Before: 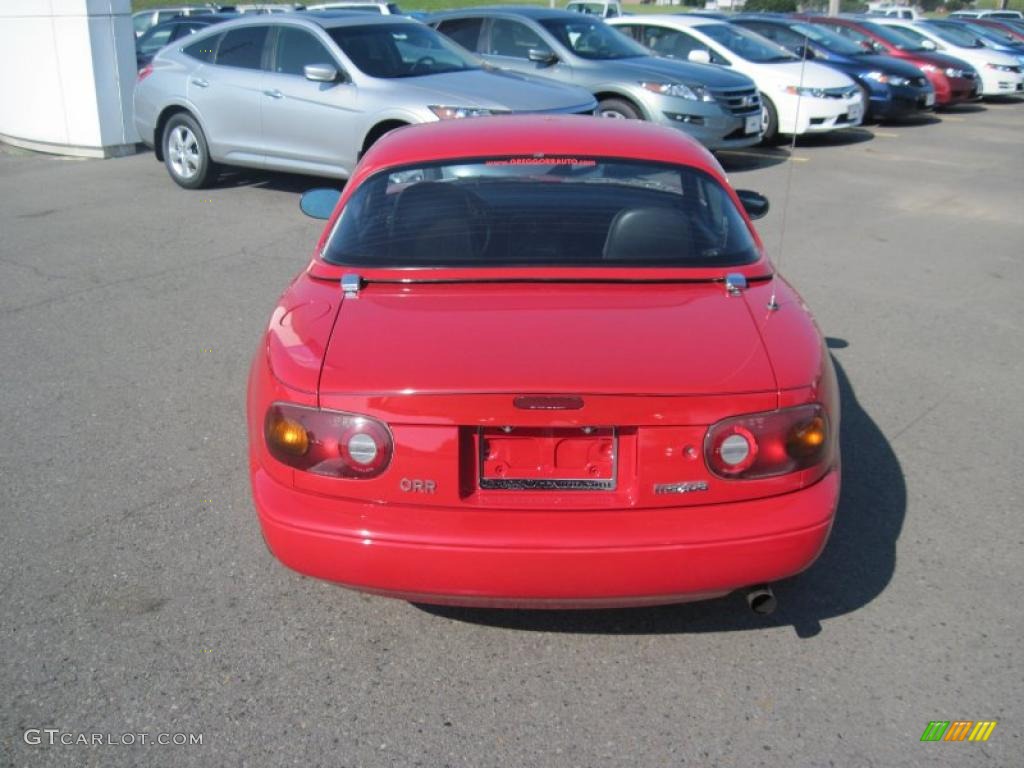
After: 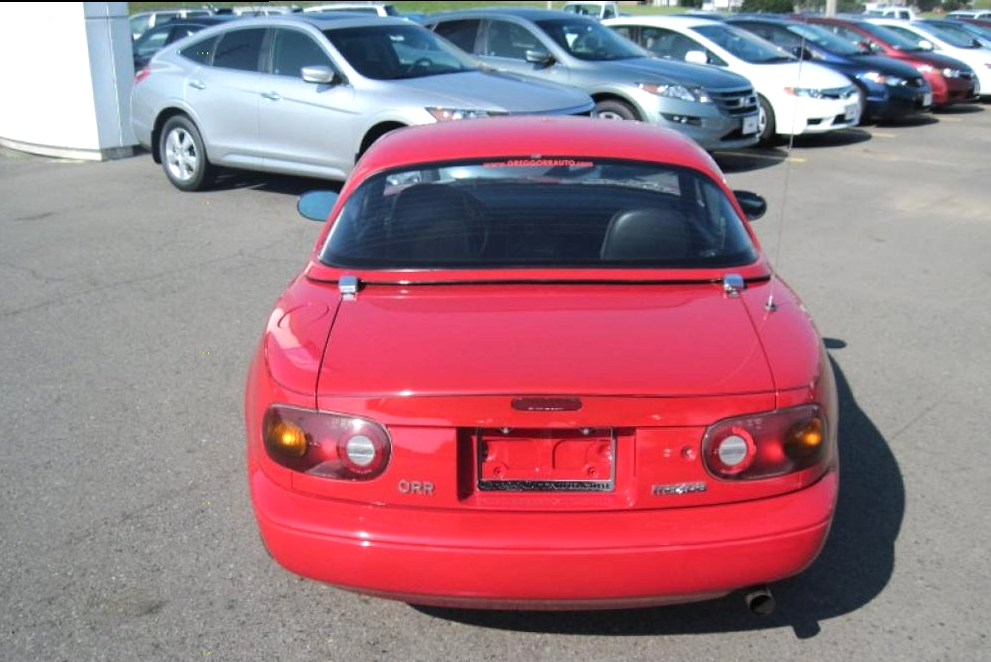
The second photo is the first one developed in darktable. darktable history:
crop and rotate: angle 0.152°, left 0.342%, right 3.032%, bottom 14.099%
tone equalizer: -8 EV -0.404 EV, -7 EV -0.417 EV, -6 EV -0.363 EV, -5 EV -0.215 EV, -3 EV 0.254 EV, -2 EV 0.335 EV, -1 EV 0.39 EV, +0 EV 0.41 EV, edges refinement/feathering 500, mask exposure compensation -1.57 EV, preserve details no
